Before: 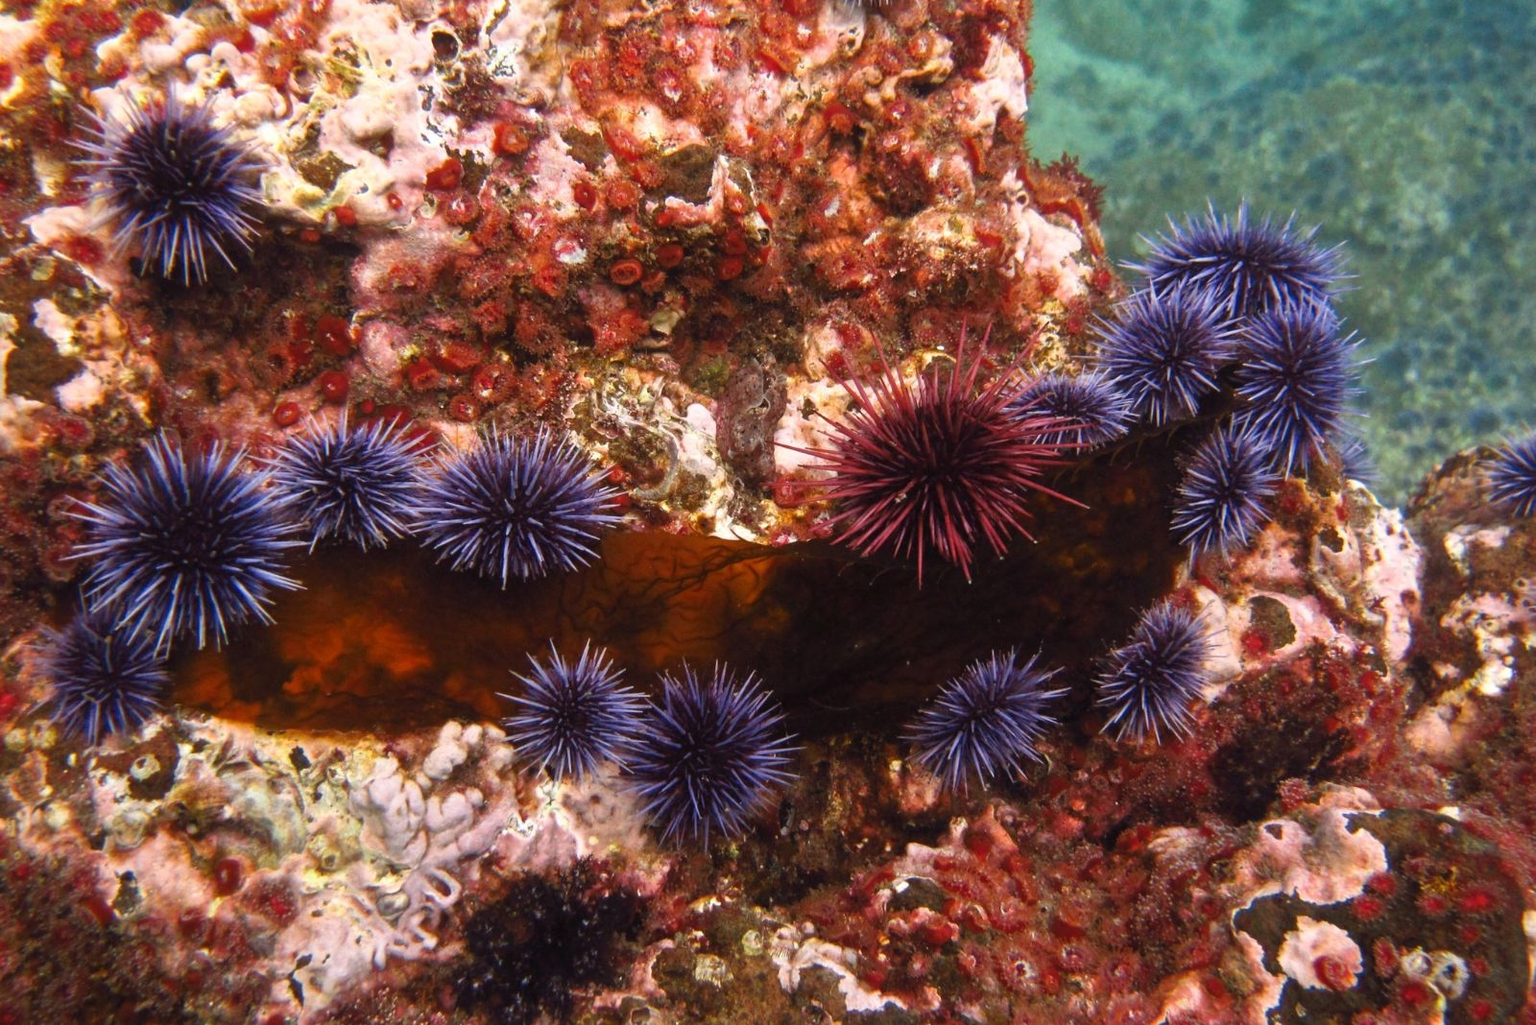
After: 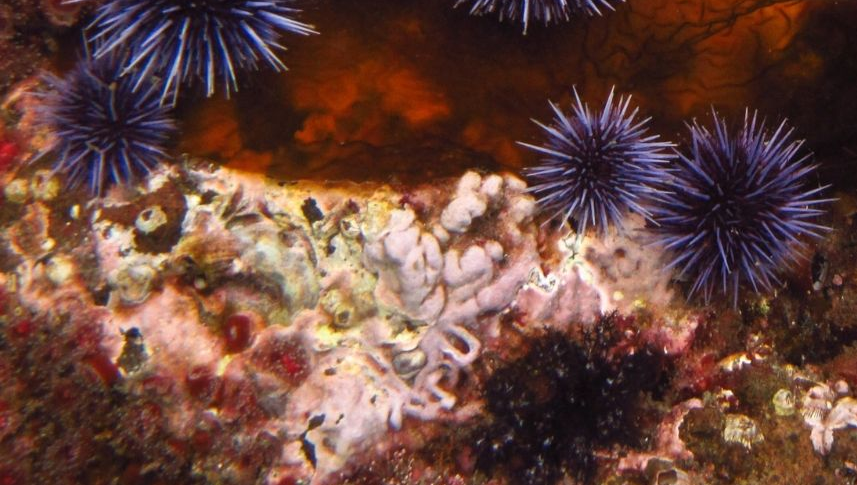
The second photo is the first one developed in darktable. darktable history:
crop and rotate: top 54.379%, right 46.435%, bottom 0.176%
